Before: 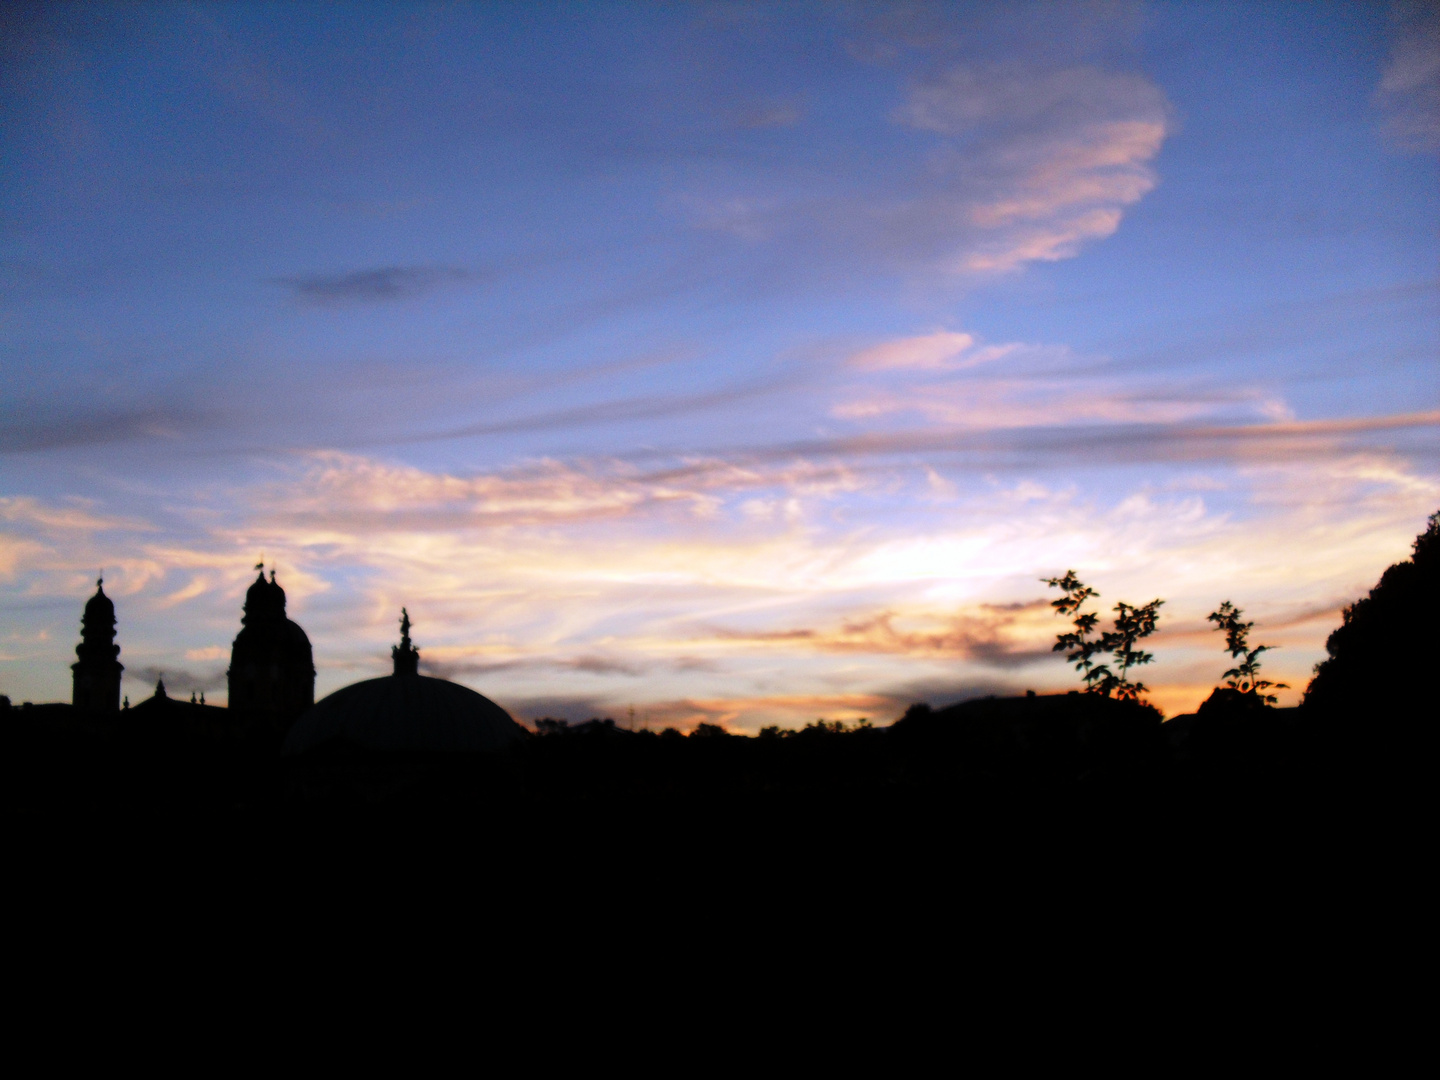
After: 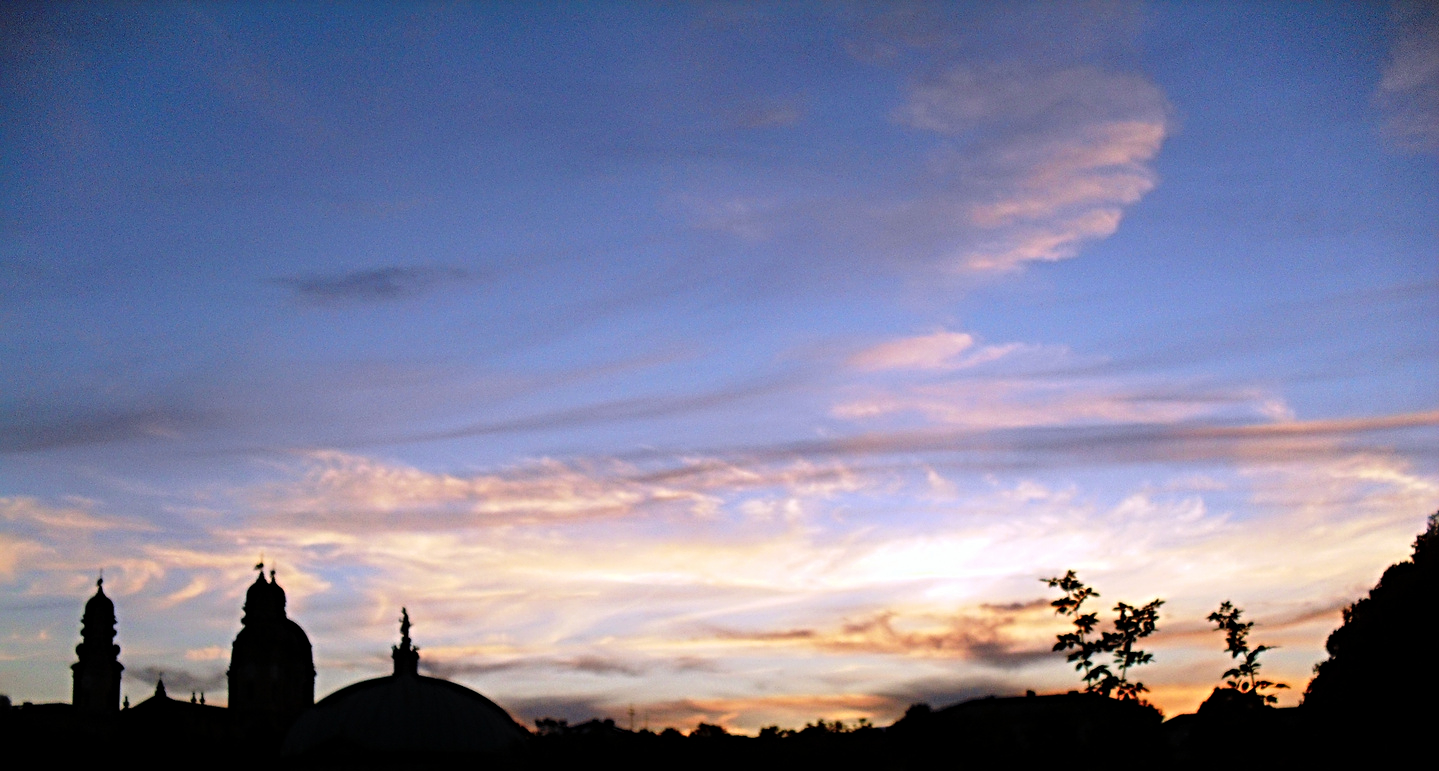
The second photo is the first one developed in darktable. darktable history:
crop: bottom 28.576%
sharpen: radius 4.883
